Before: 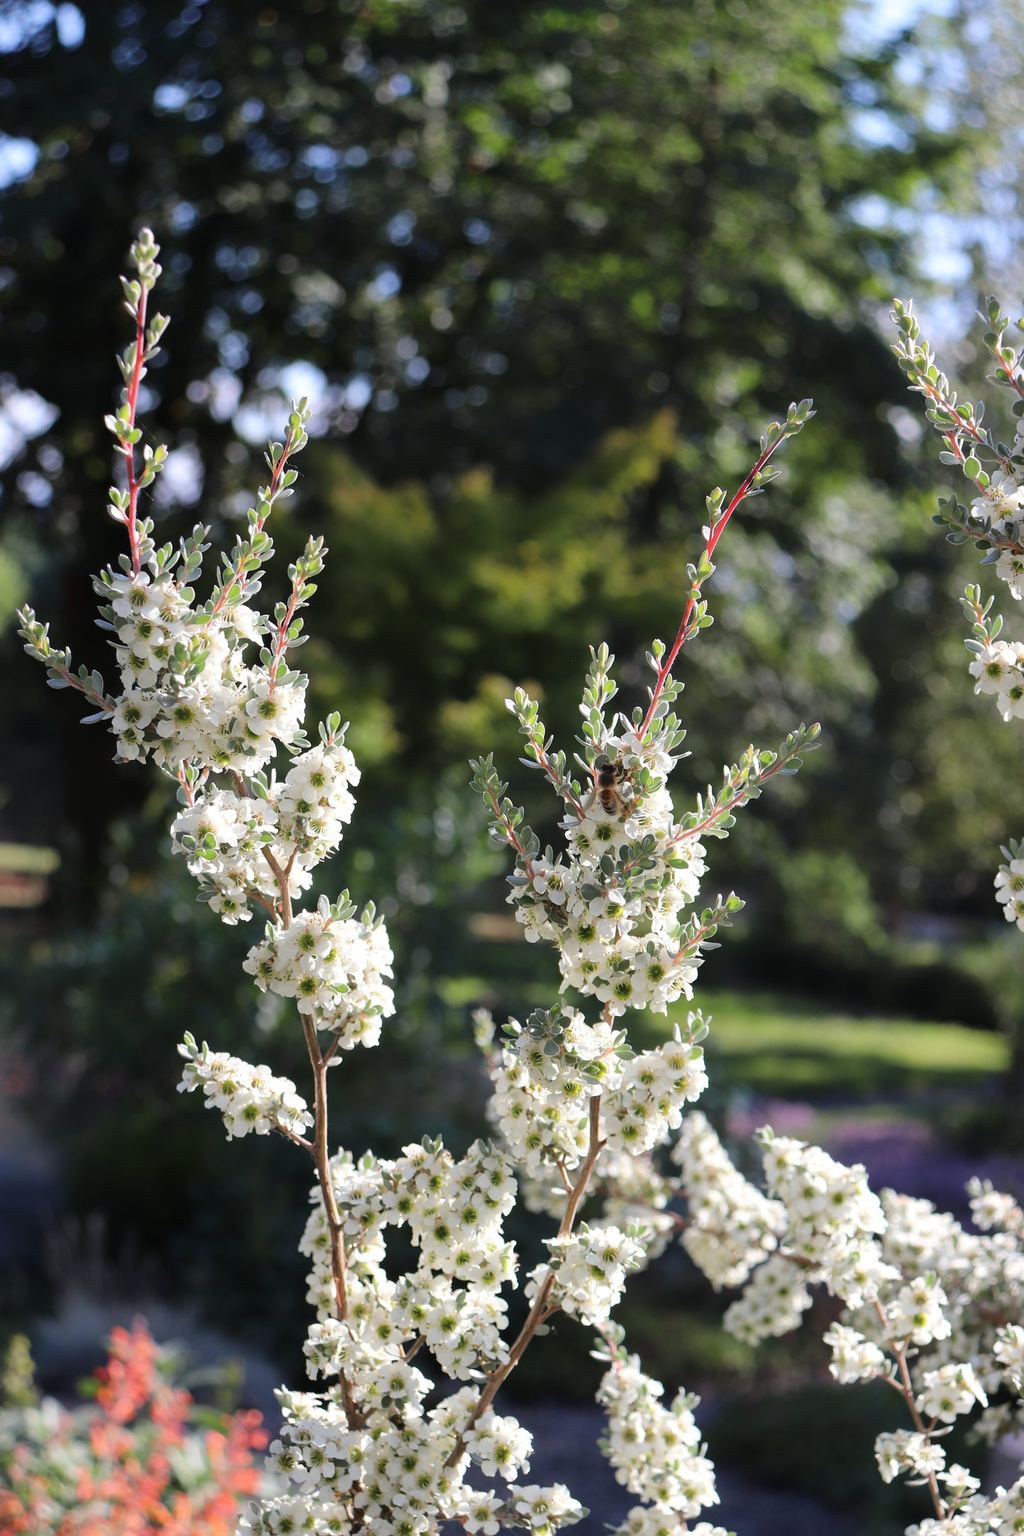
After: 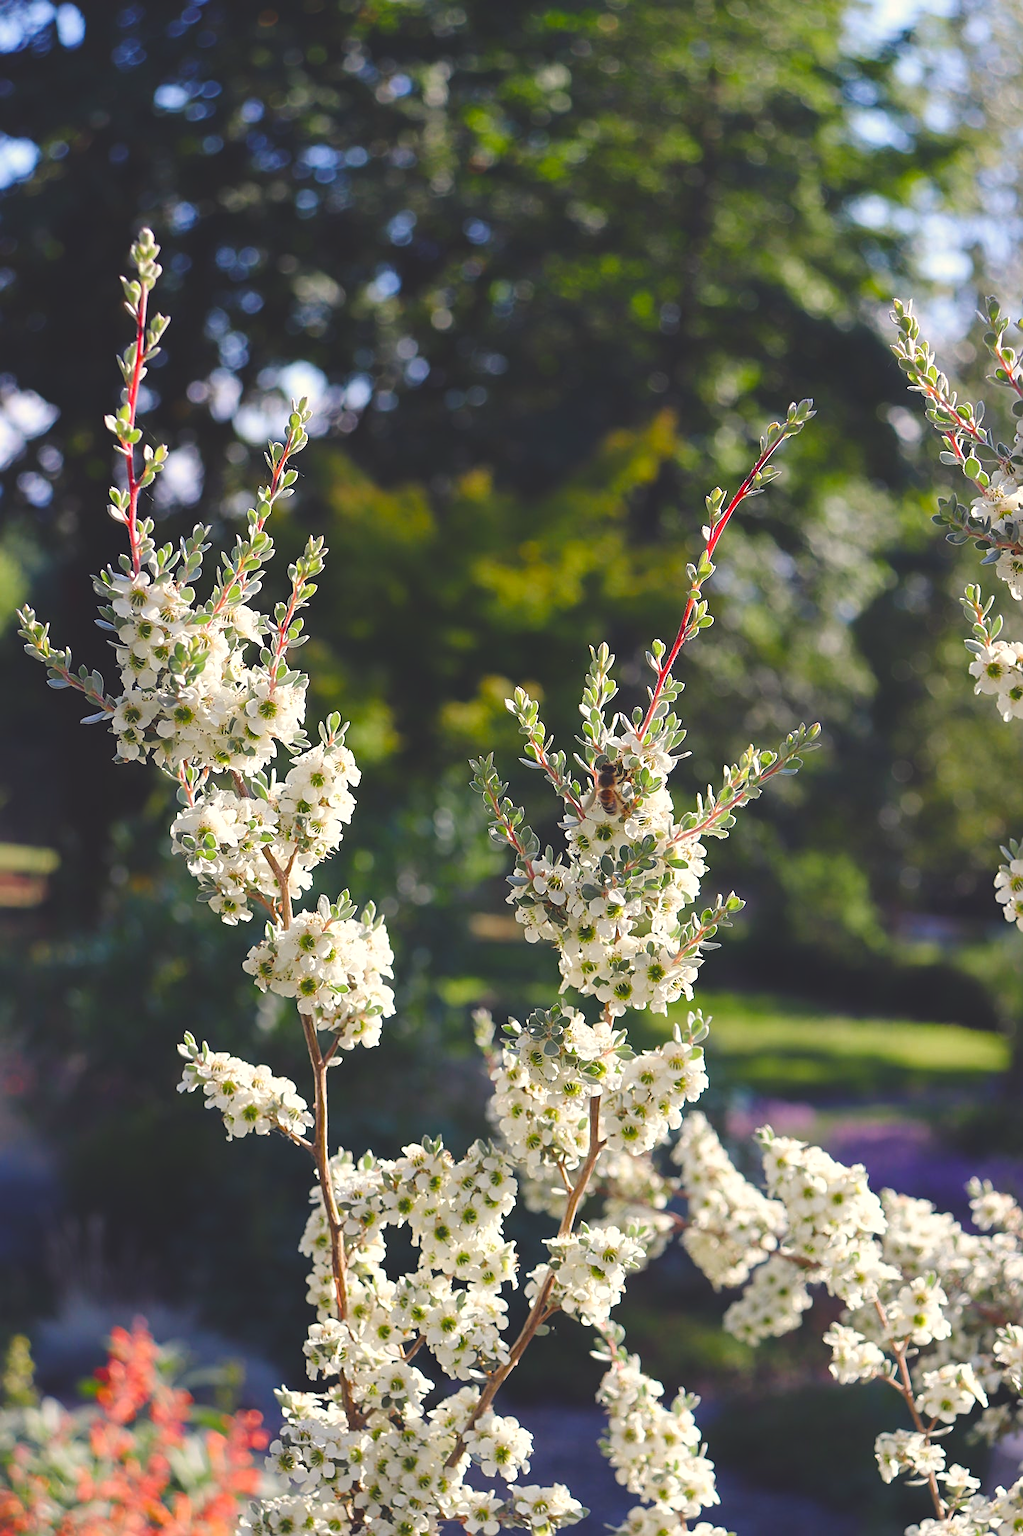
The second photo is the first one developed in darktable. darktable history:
sharpen: on, module defaults
color balance rgb: shadows lift › chroma 3%, shadows lift › hue 280.8°, power › hue 330°, highlights gain › chroma 3%, highlights gain › hue 75.6°, global offset › luminance 2%, perceptual saturation grading › global saturation 20%, perceptual saturation grading › highlights -25%, perceptual saturation grading › shadows 50%, global vibrance 20.33%
